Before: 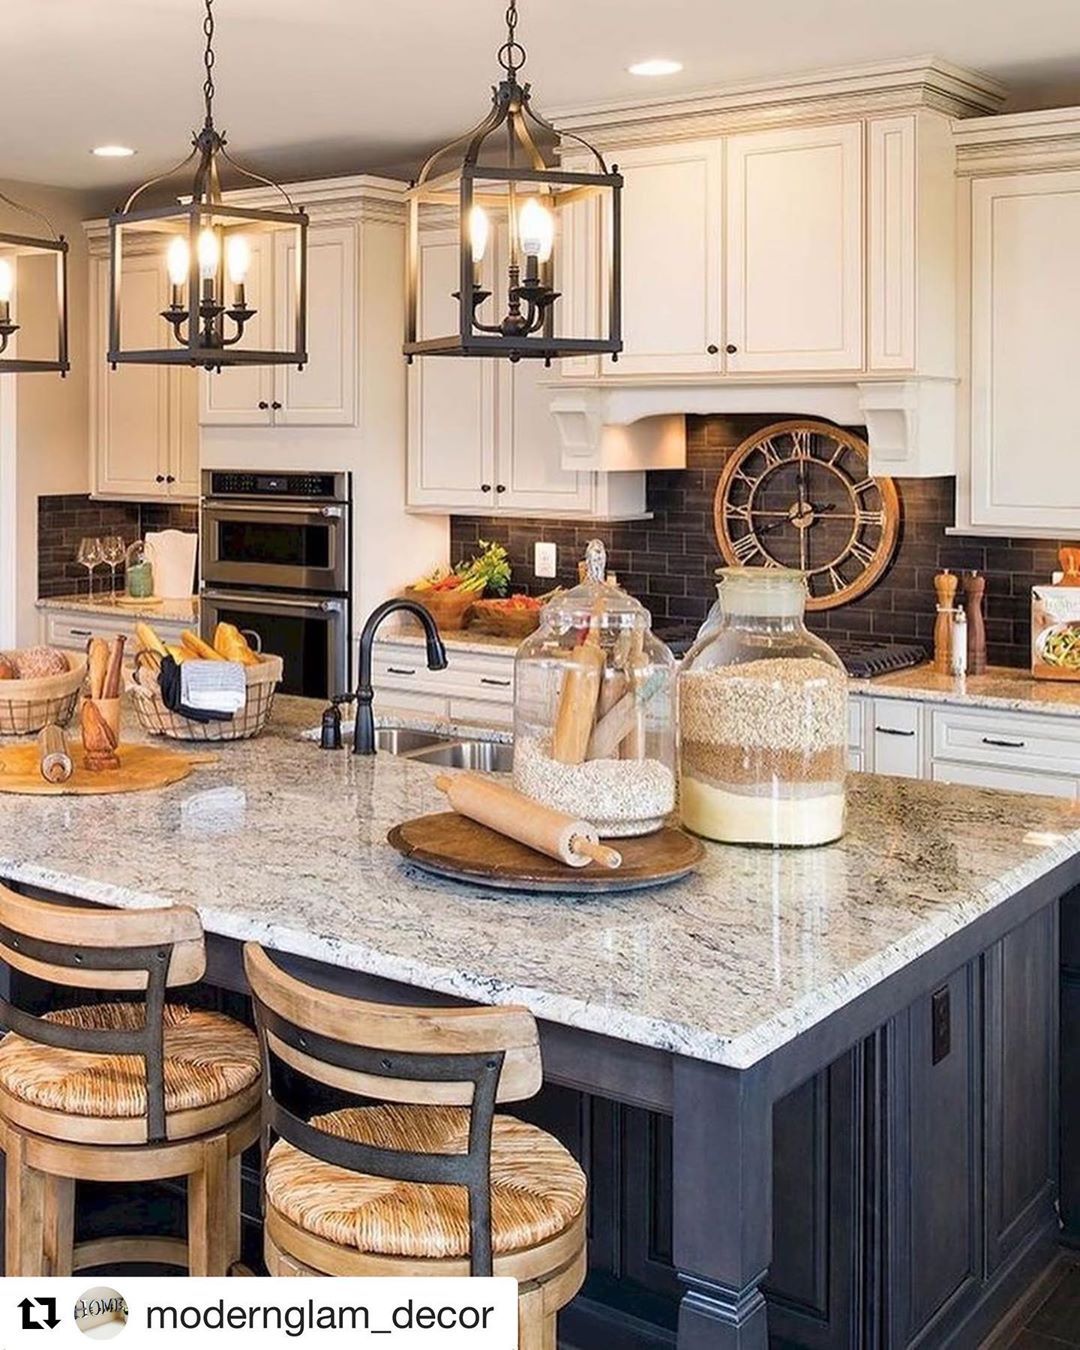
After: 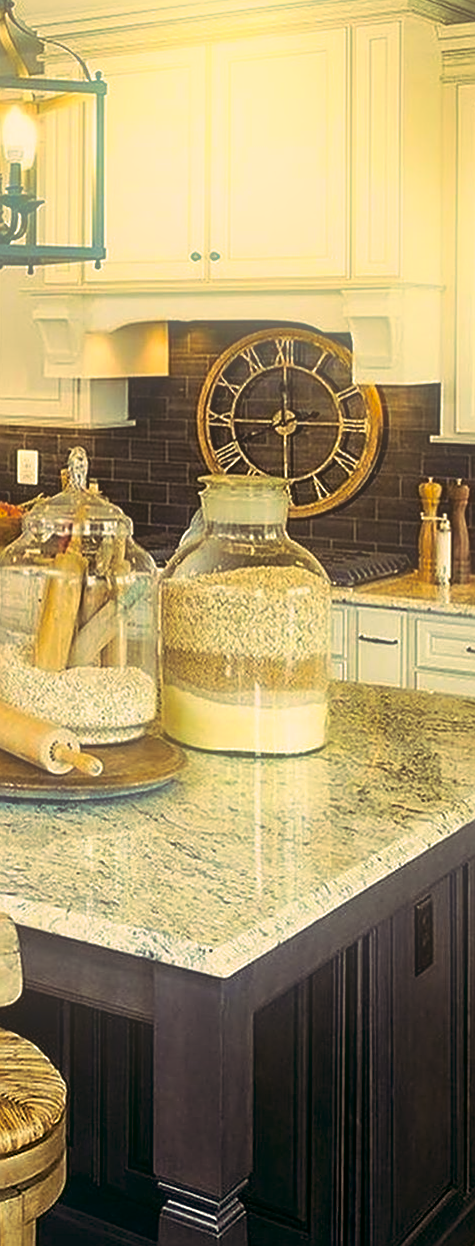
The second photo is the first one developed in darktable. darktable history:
bloom: on, module defaults
contrast brightness saturation: brightness -0.2, saturation 0.08
color zones: curves: ch0 [(0, 0.5) (0.143, 0.5) (0.286, 0.5) (0.429, 0.495) (0.571, 0.437) (0.714, 0.44) (0.857, 0.496) (1, 0.5)]
sharpen: on, module defaults
color correction: highlights a* 5.62, highlights b* 33.57, shadows a* -25.86, shadows b* 4.02
crop: left 47.628%, top 6.643%, right 7.874%
rotate and perspective: rotation 0.192°, lens shift (horizontal) -0.015, crop left 0.005, crop right 0.996, crop top 0.006, crop bottom 0.99
split-toning: highlights › hue 298.8°, highlights › saturation 0.73, compress 41.76%
